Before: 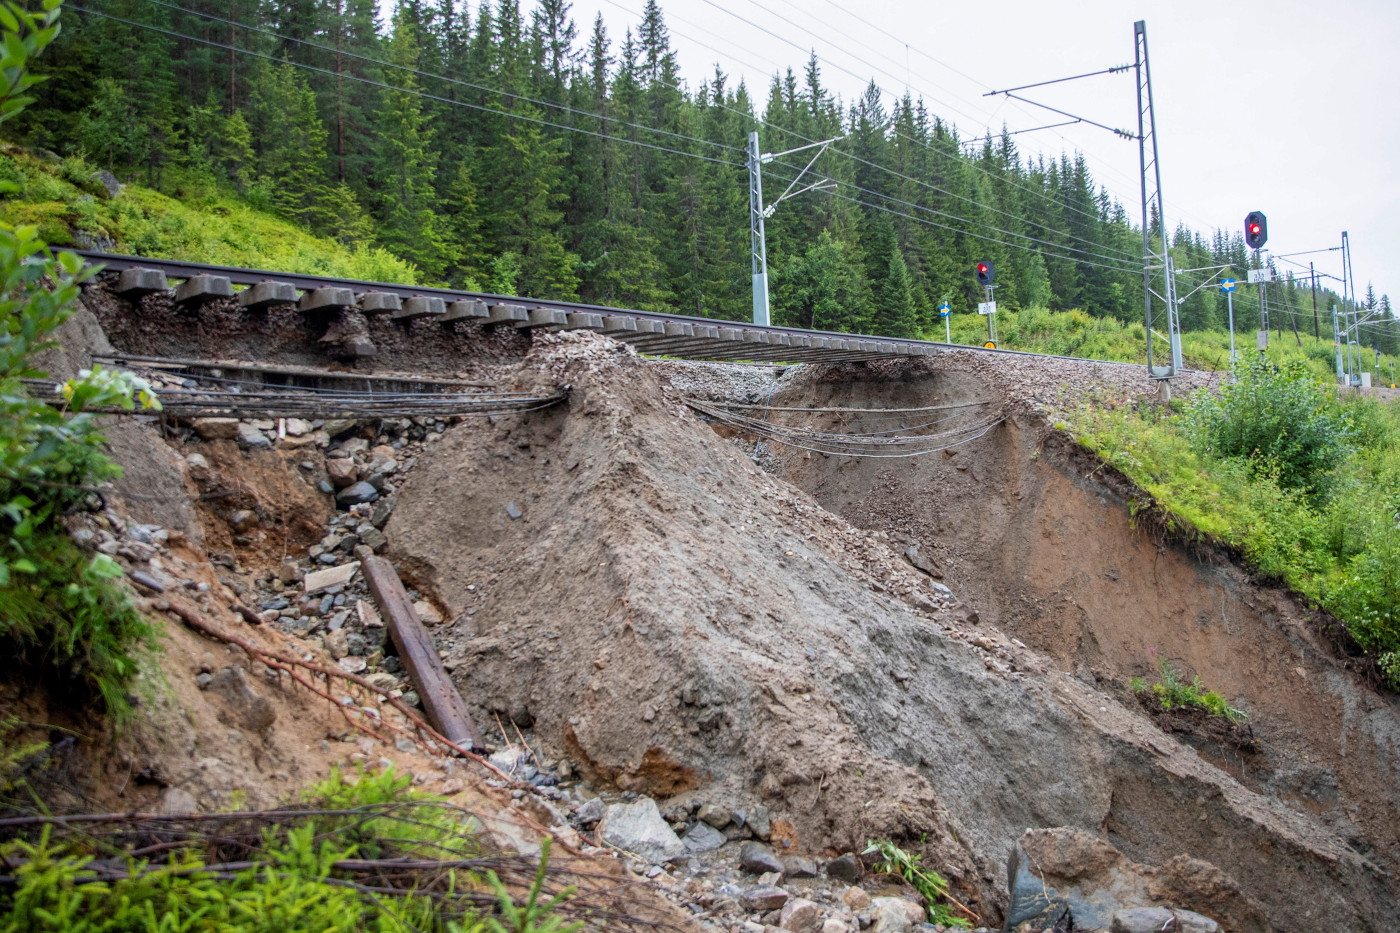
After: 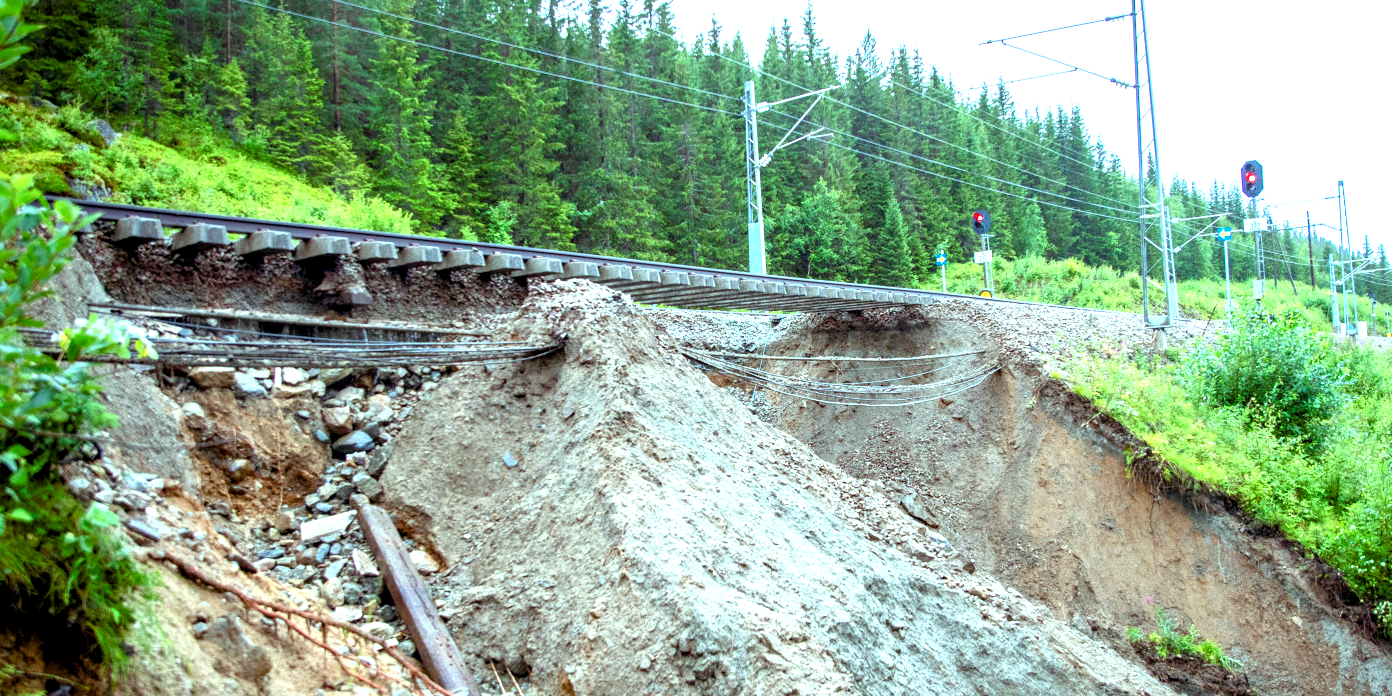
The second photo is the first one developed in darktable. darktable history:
crop: left 0.328%, top 5.522%, bottom 19.813%
exposure: exposure 1.161 EV, compensate highlight preservation false
color balance rgb: highlights gain › chroma 4.074%, highlights gain › hue 201.65°, global offset › luminance -0.478%, perceptual saturation grading › global saturation 20%, perceptual saturation grading › highlights -25.386%, perceptual saturation grading › shadows 24.831%, contrast 4.813%
